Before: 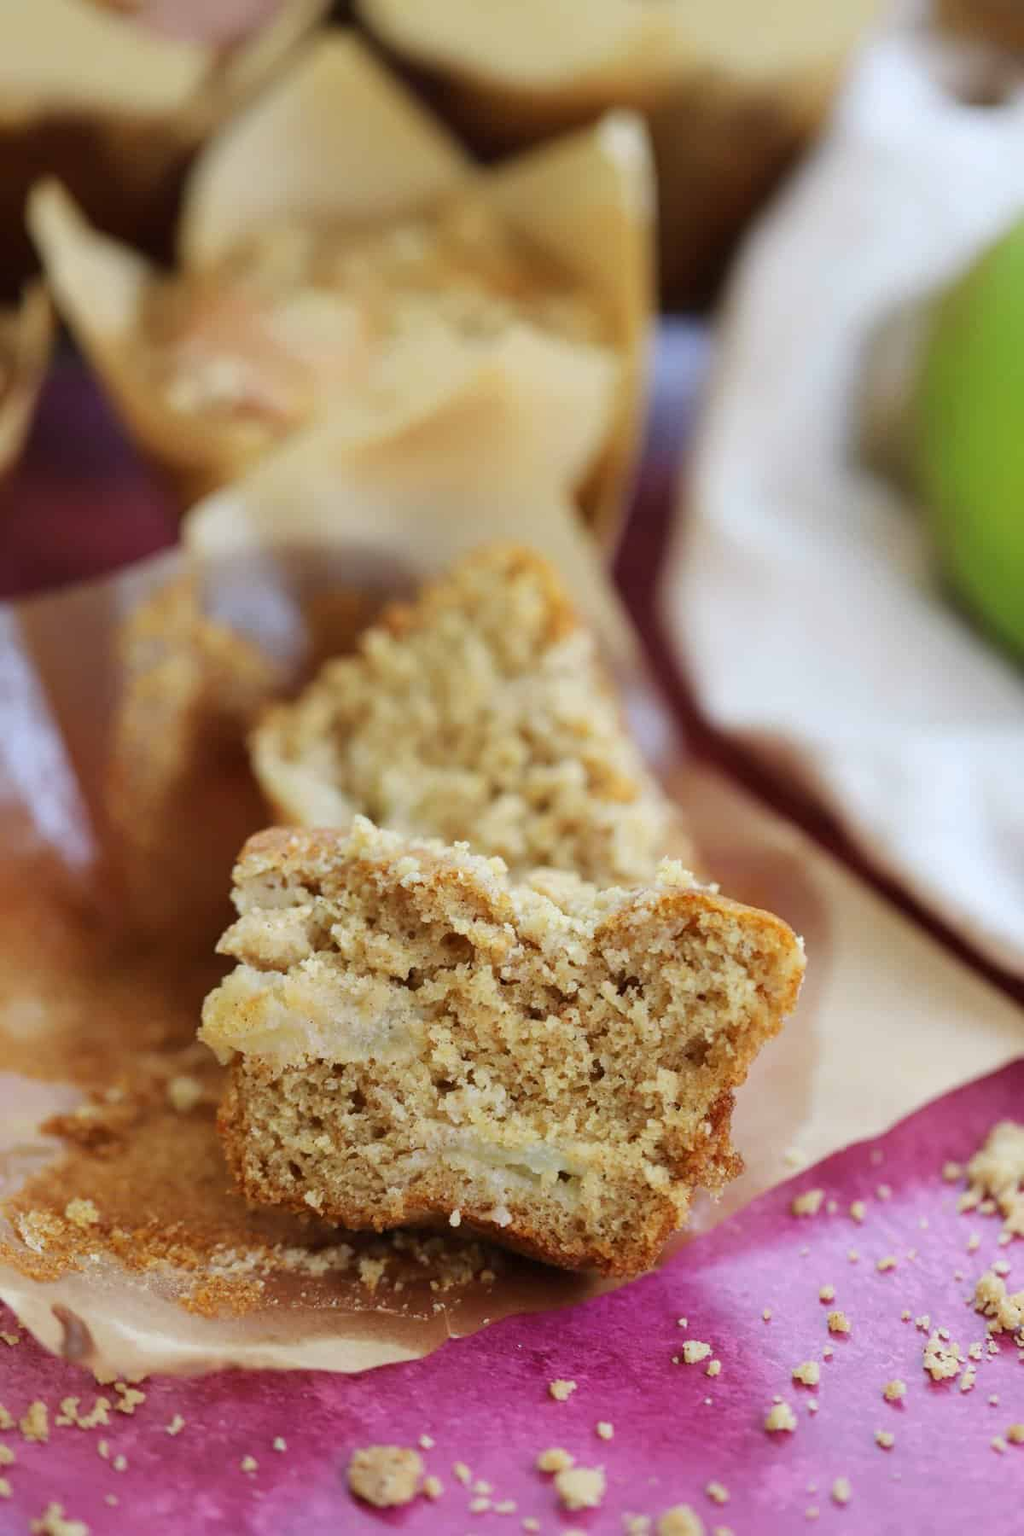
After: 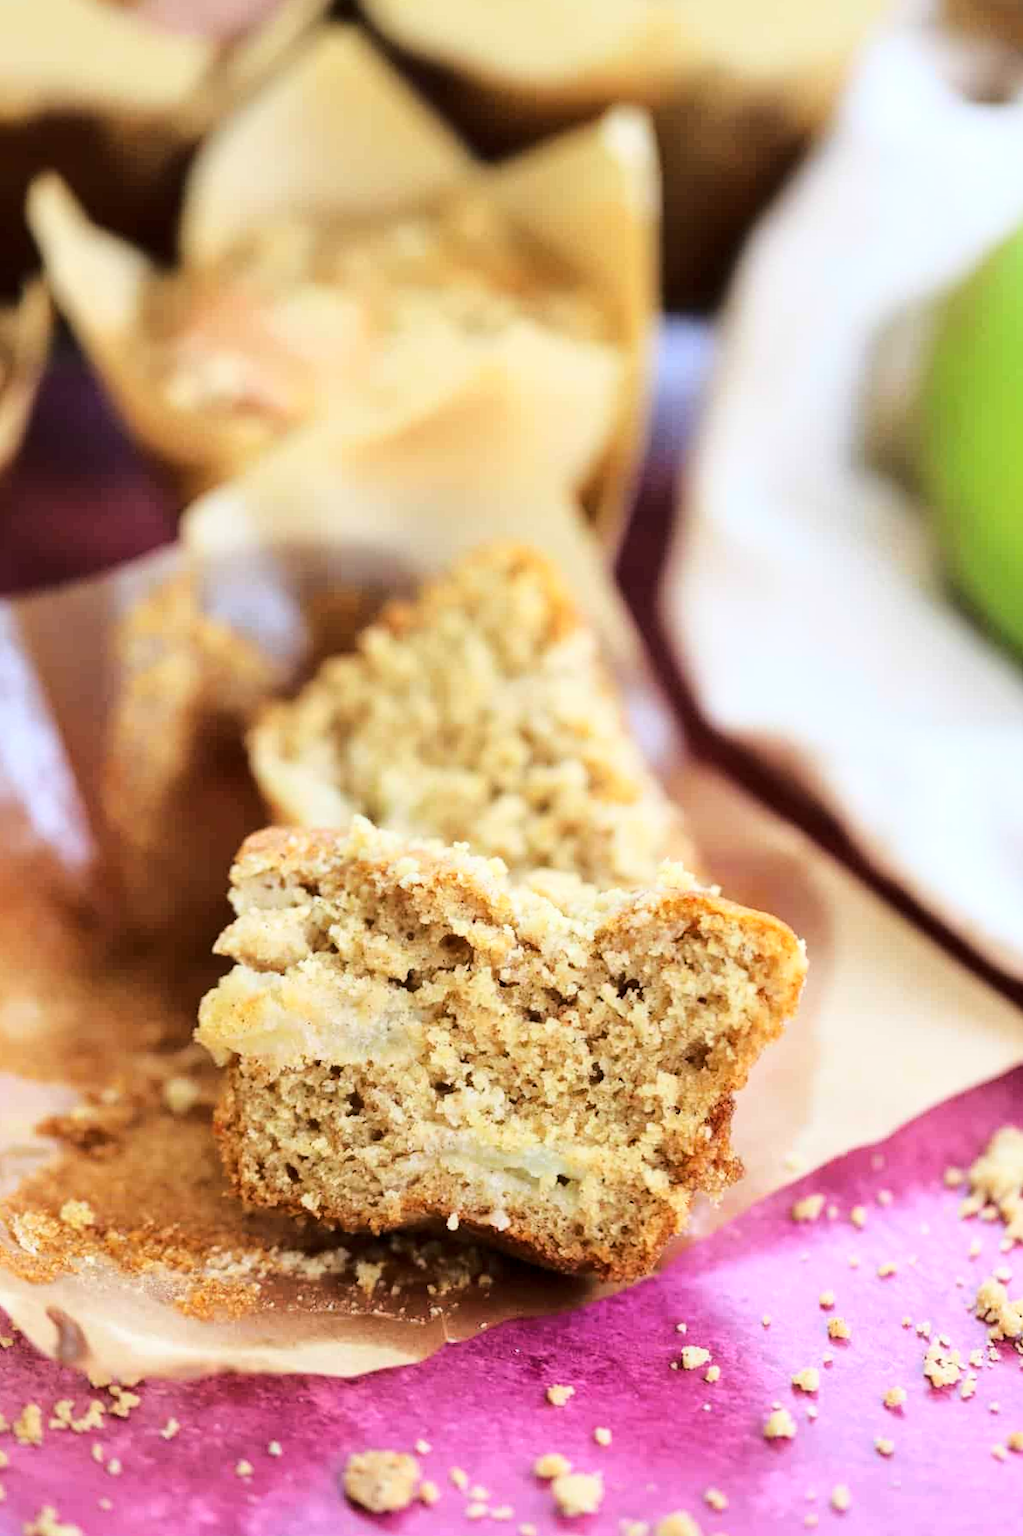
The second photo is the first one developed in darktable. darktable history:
crop and rotate: angle -0.273°
exposure: exposure -0.047 EV, compensate exposure bias true, compensate highlight preservation false
local contrast: highlights 104%, shadows 101%, detail 119%, midtone range 0.2
base curve: curves: ch0 [(0, 0) (0.028, 0.03) (0.121, 0.232) (0.46, 0.748) (0.859, 0.968) (1, 1)]
